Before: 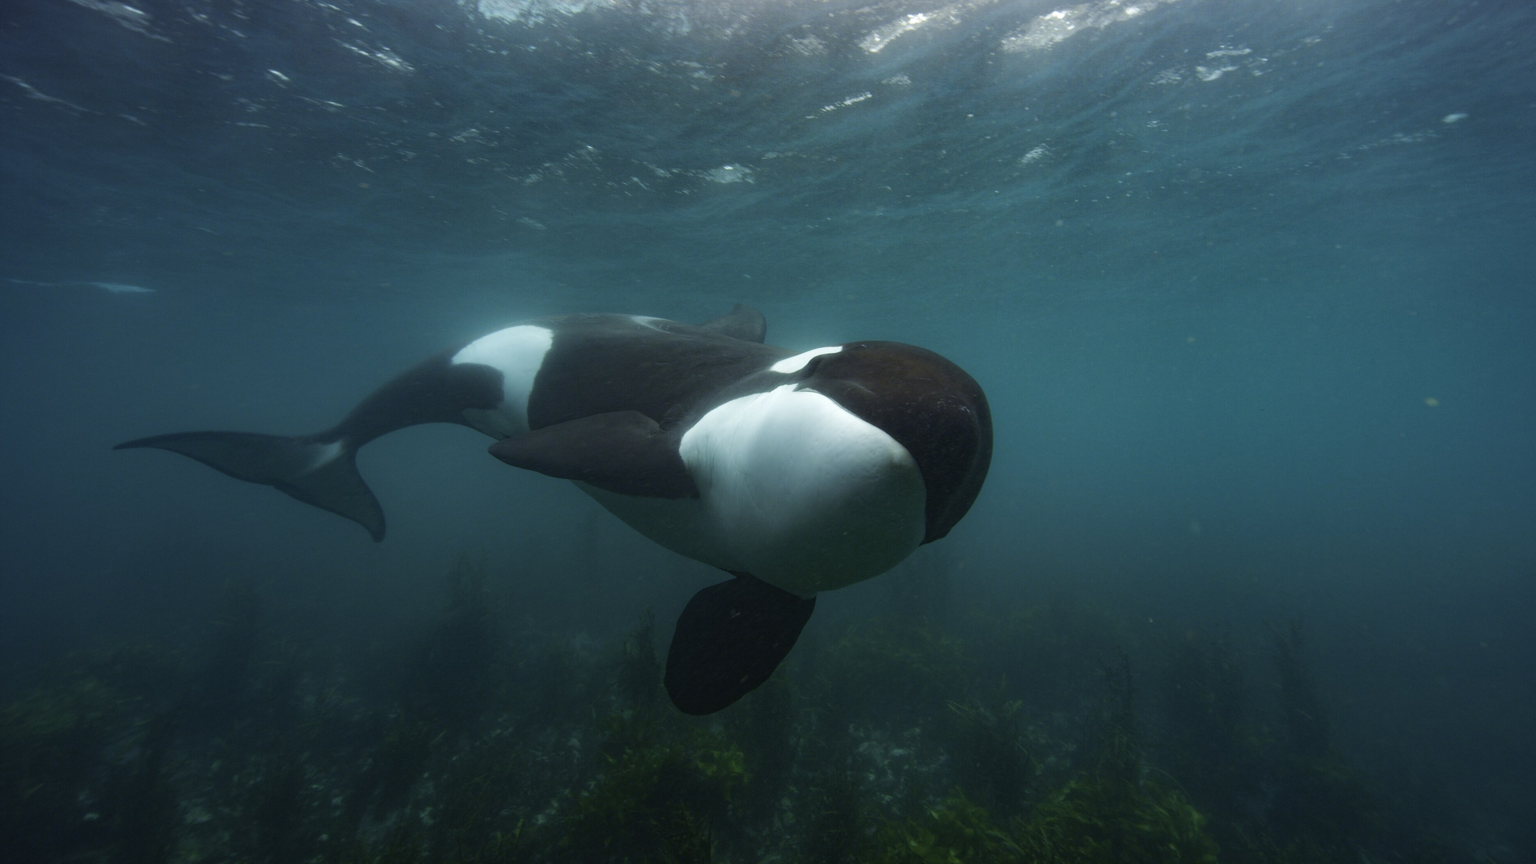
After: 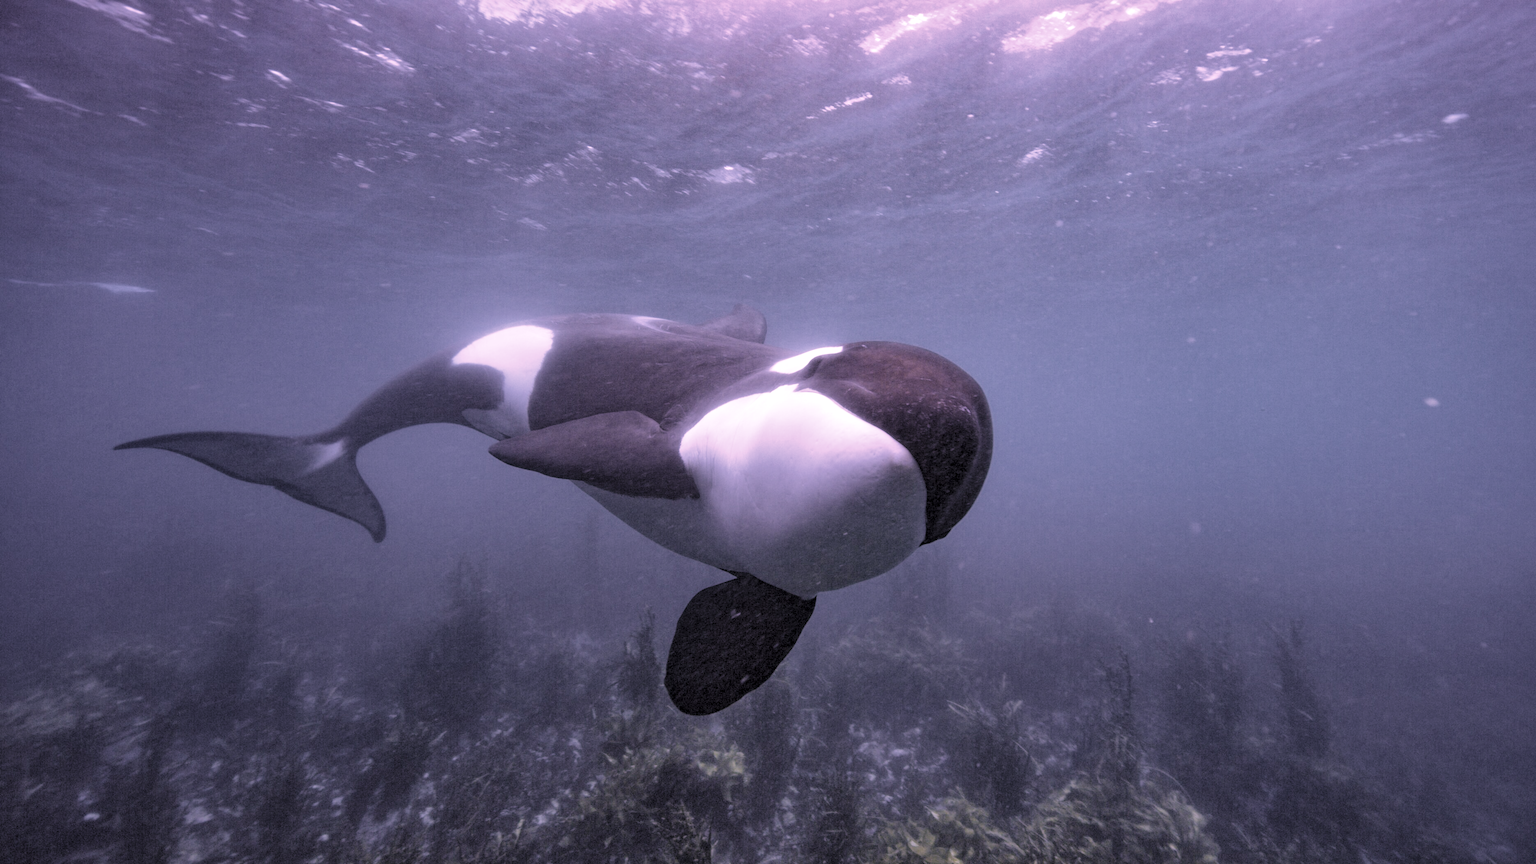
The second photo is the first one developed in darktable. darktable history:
local contrast: mode bilateral grid, contrast 20, coarseness 50, detail 120%, midtone range 0.2
raw chromatic aberrations: on, module defaults
contrast brightness saturation: saturation -0.05
color balance rgb: perceptual saturation grading › global saturation 25%, global vibrance 20%
exposure: black level correction 0.001, exposure 0.5 EV, compensate exposure bias true, compensate highlight preservation false
filmic rgb: black relative exposure -7.32 EV, white relative exposure 5.09 EV, hardness 3.2
highlight reconstruction: method reconstruct color, iterations 1, diameter of reconstruction 64 px
hot pixels: on, module defaults
lens correction: scale 1.01, crop 1, focal 100, aperture 2.8, distance 2.69, camera "Canon EOS RP", lens "Canon RF 100mm F2.8 L MACRO IS USM"
levels: mode automatic, black 0.023%, white 99.97%, levels [0.062, 0.494, 0.925]
white balance: red 1.803, blue 1.886
tone equalizer: -7 EV 0.15 EV, -6 EV 0.6 EV, -5 EV 1.15 EV, -4 EV 1.33 EV, -3 EV 1.15 EV, -2 EV 0.6 EV, -1 EV 0.15 EV, mask exposure compensation -0.5 EV
velvia: strength 15% | blend: blend mode lighten, opacity 100%; mask: uniform (no mask)
